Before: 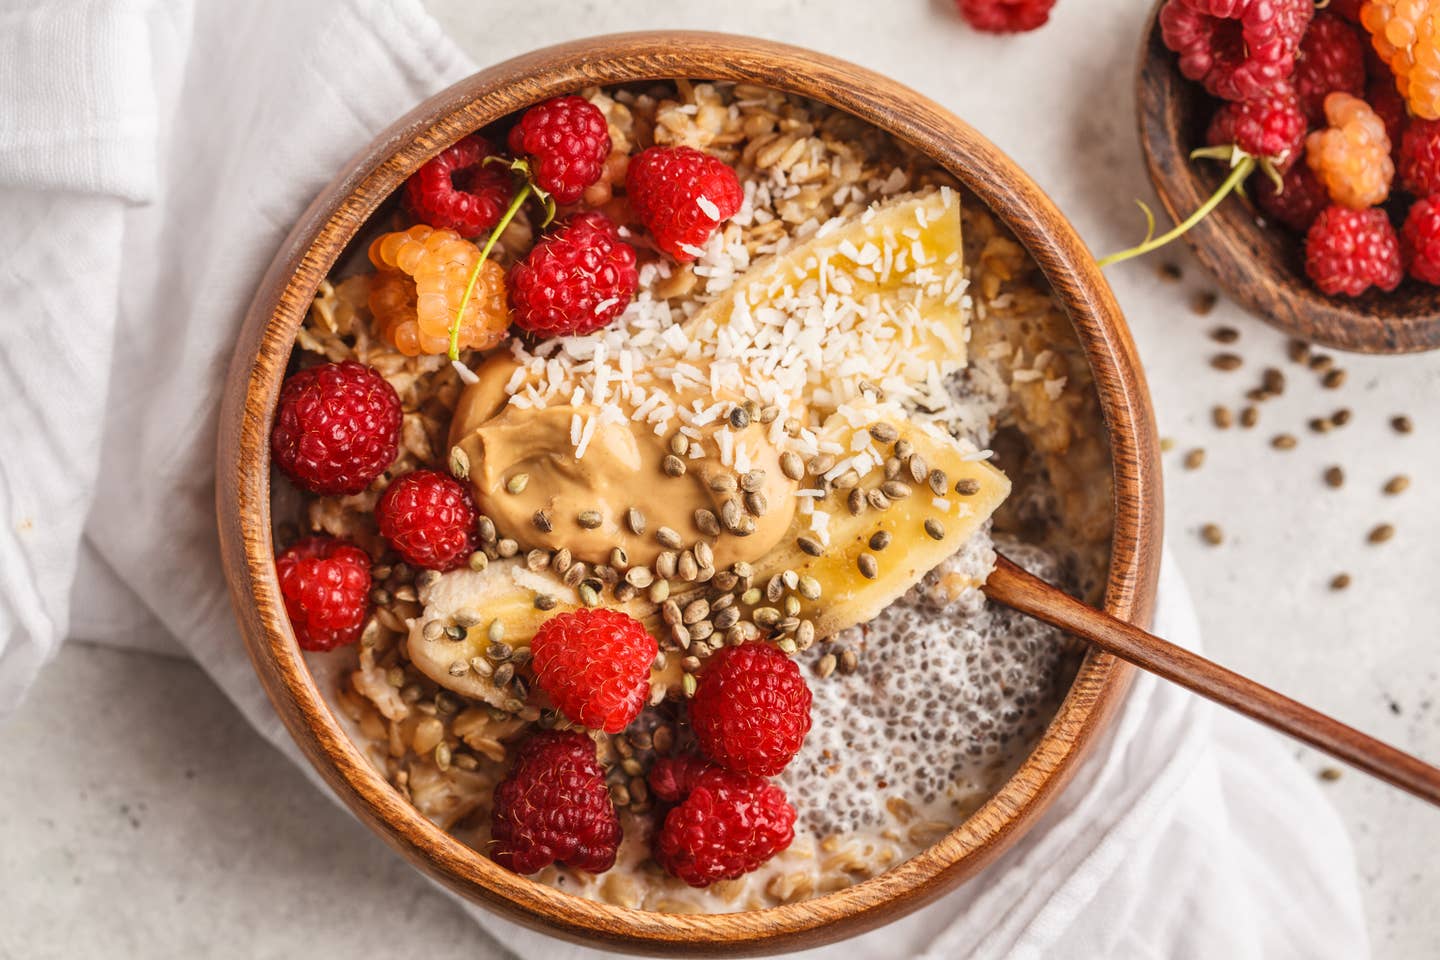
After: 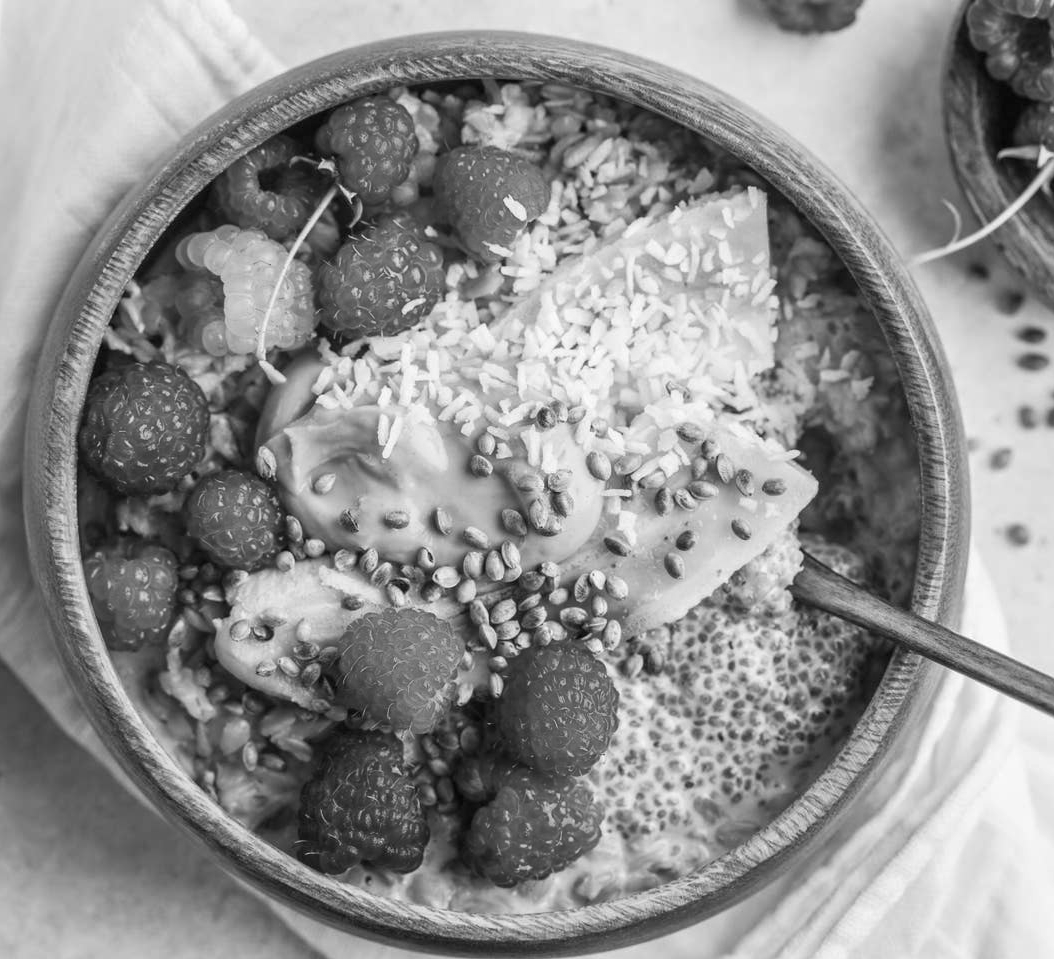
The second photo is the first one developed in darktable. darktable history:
exposure: black level correction 0.001, compensate highlight preservation false
crop: left 13.443%, right 13.31%
contrast brightness saturation: saturation -1
